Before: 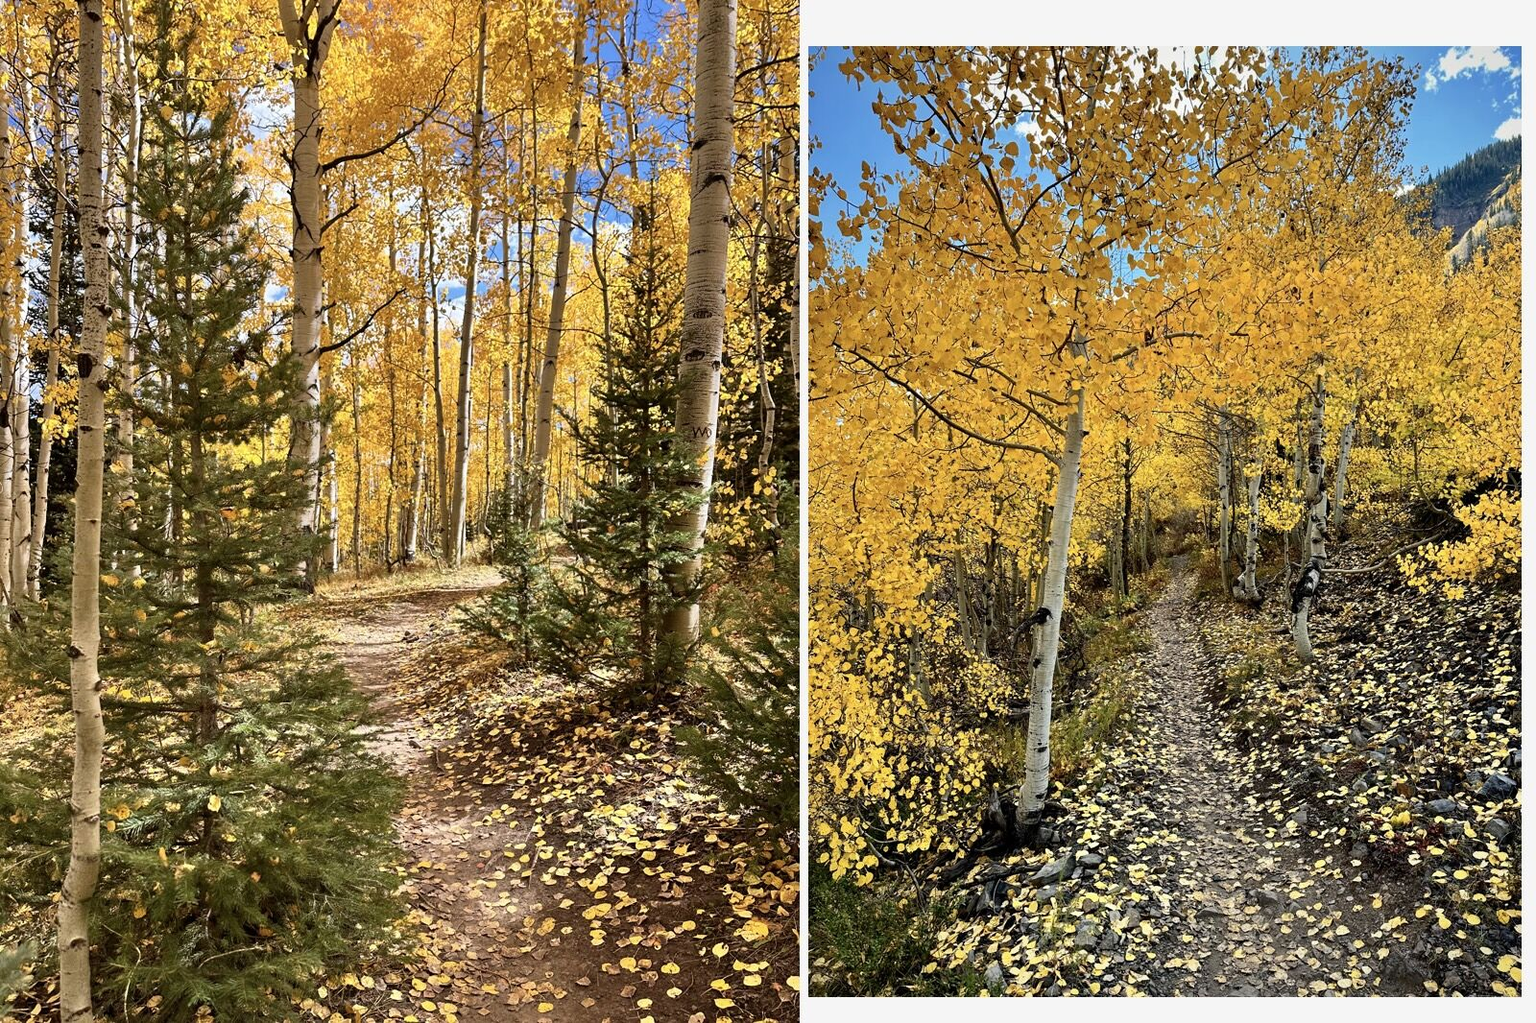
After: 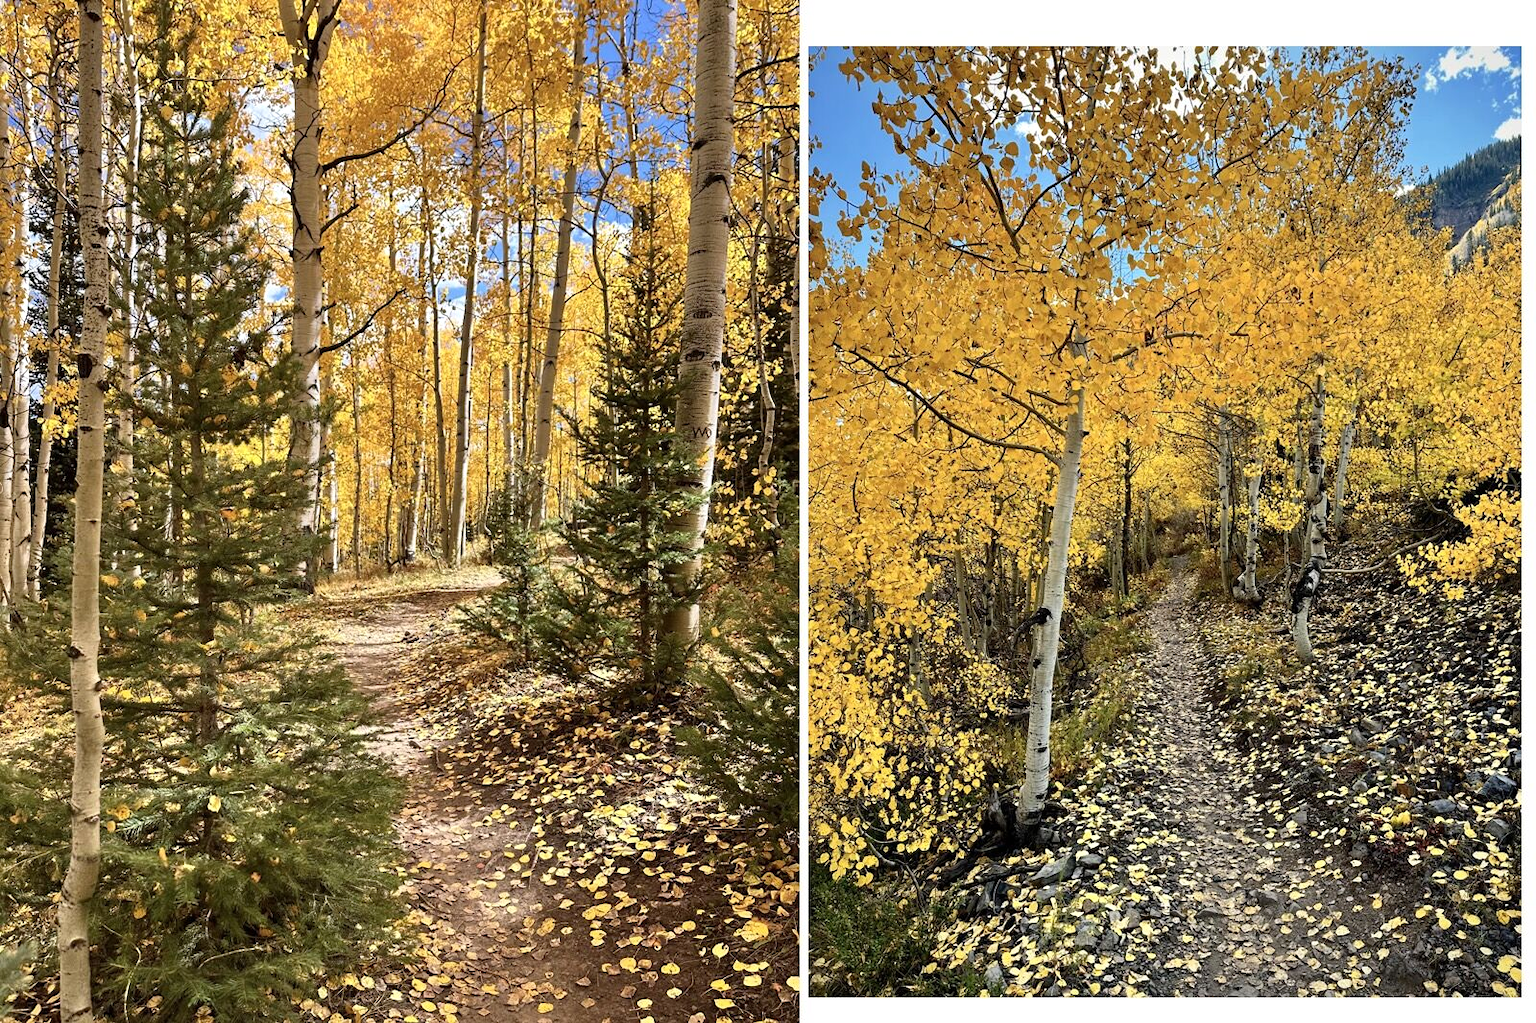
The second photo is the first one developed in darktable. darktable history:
exposure: exposure 0.128 EV, compensate exposure bias true, compensate highlight preservation false
